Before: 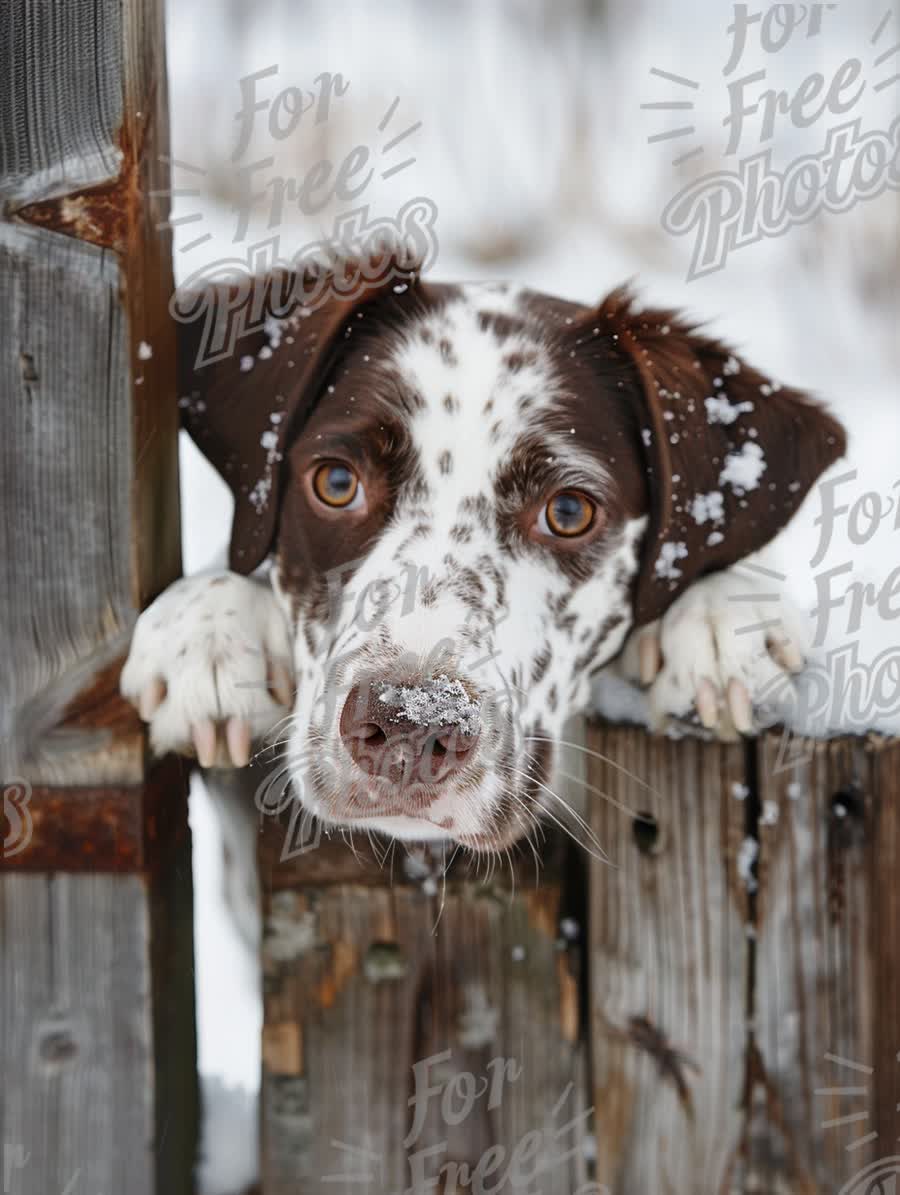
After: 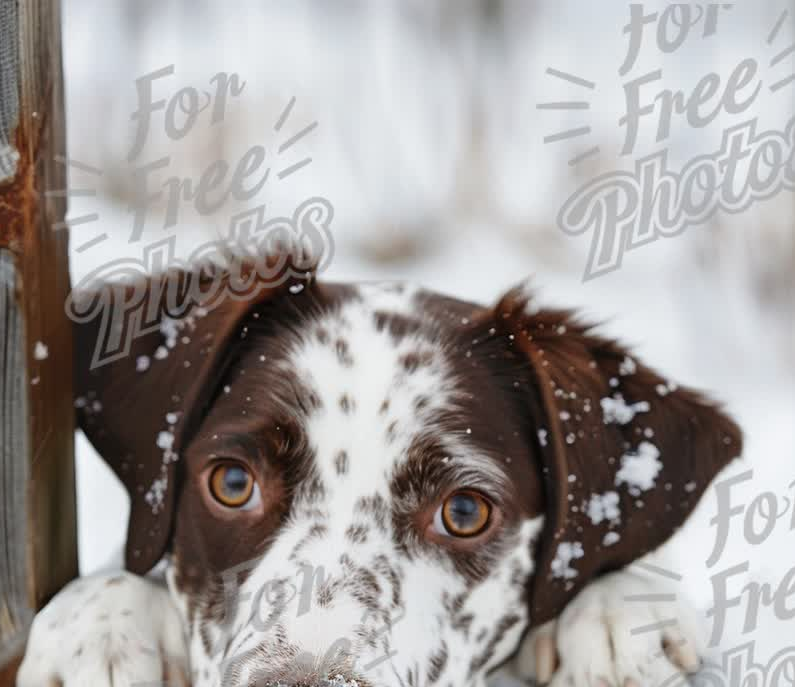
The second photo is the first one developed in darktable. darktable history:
crop and rotate: left 11.561%, bottom 42.485%
